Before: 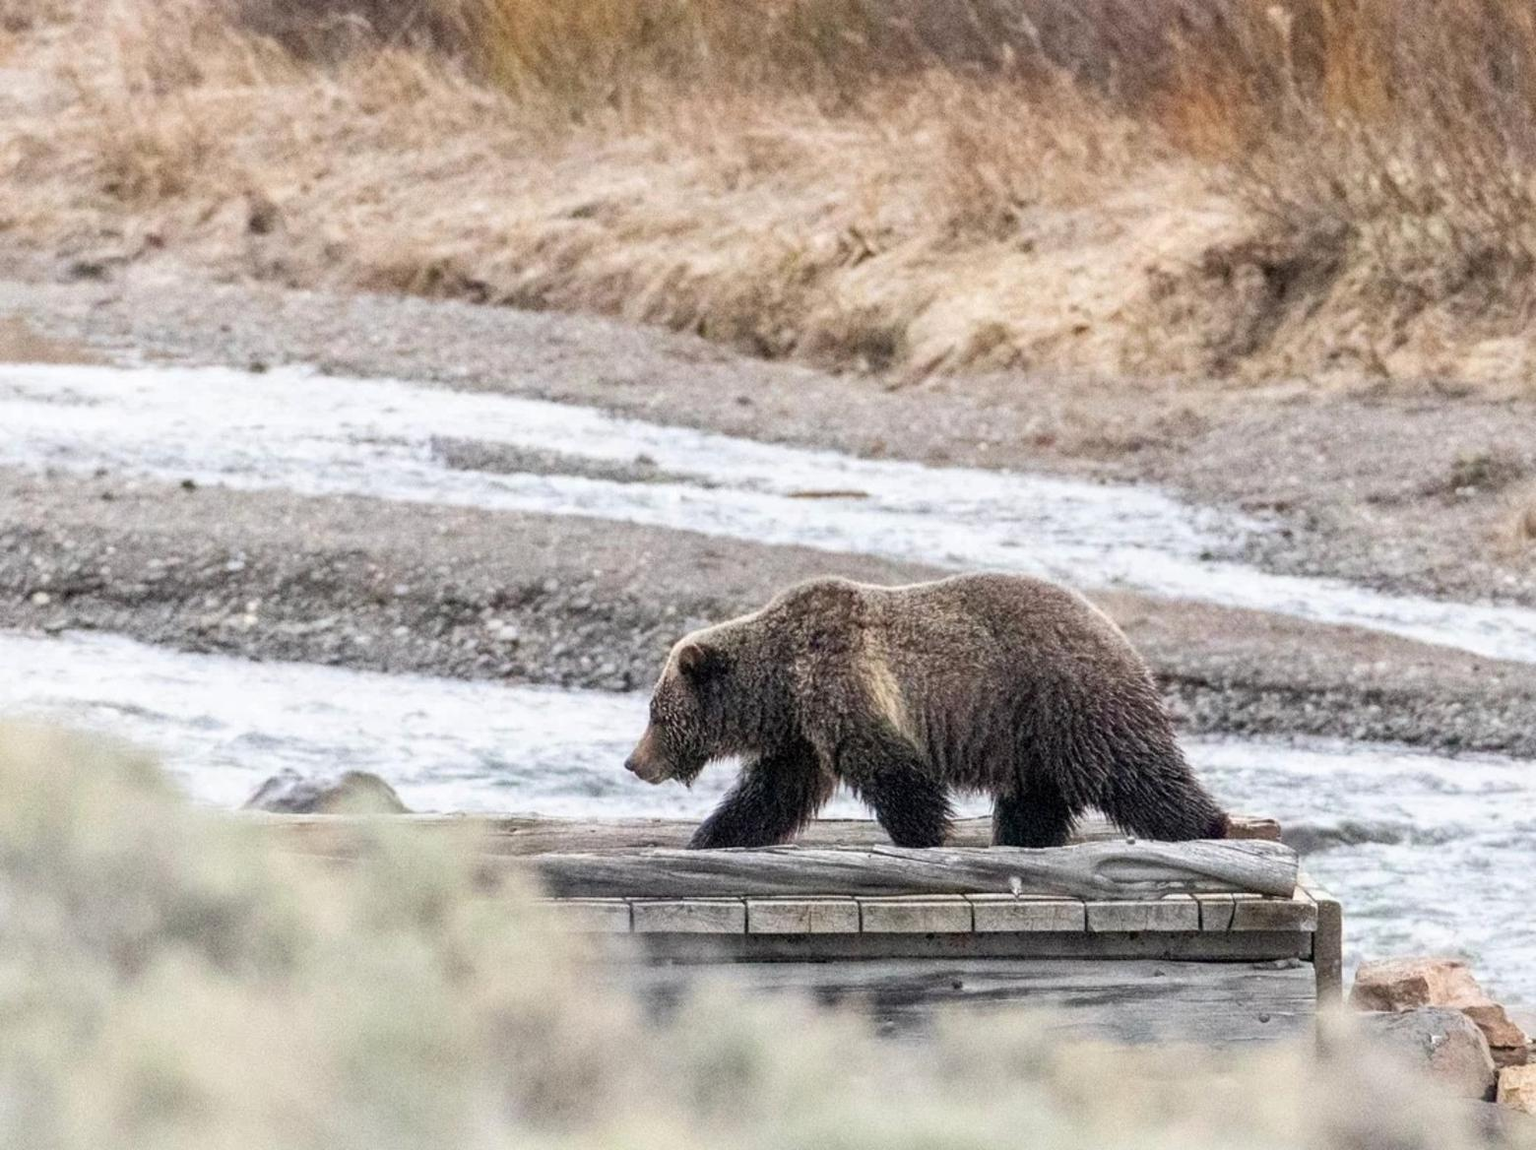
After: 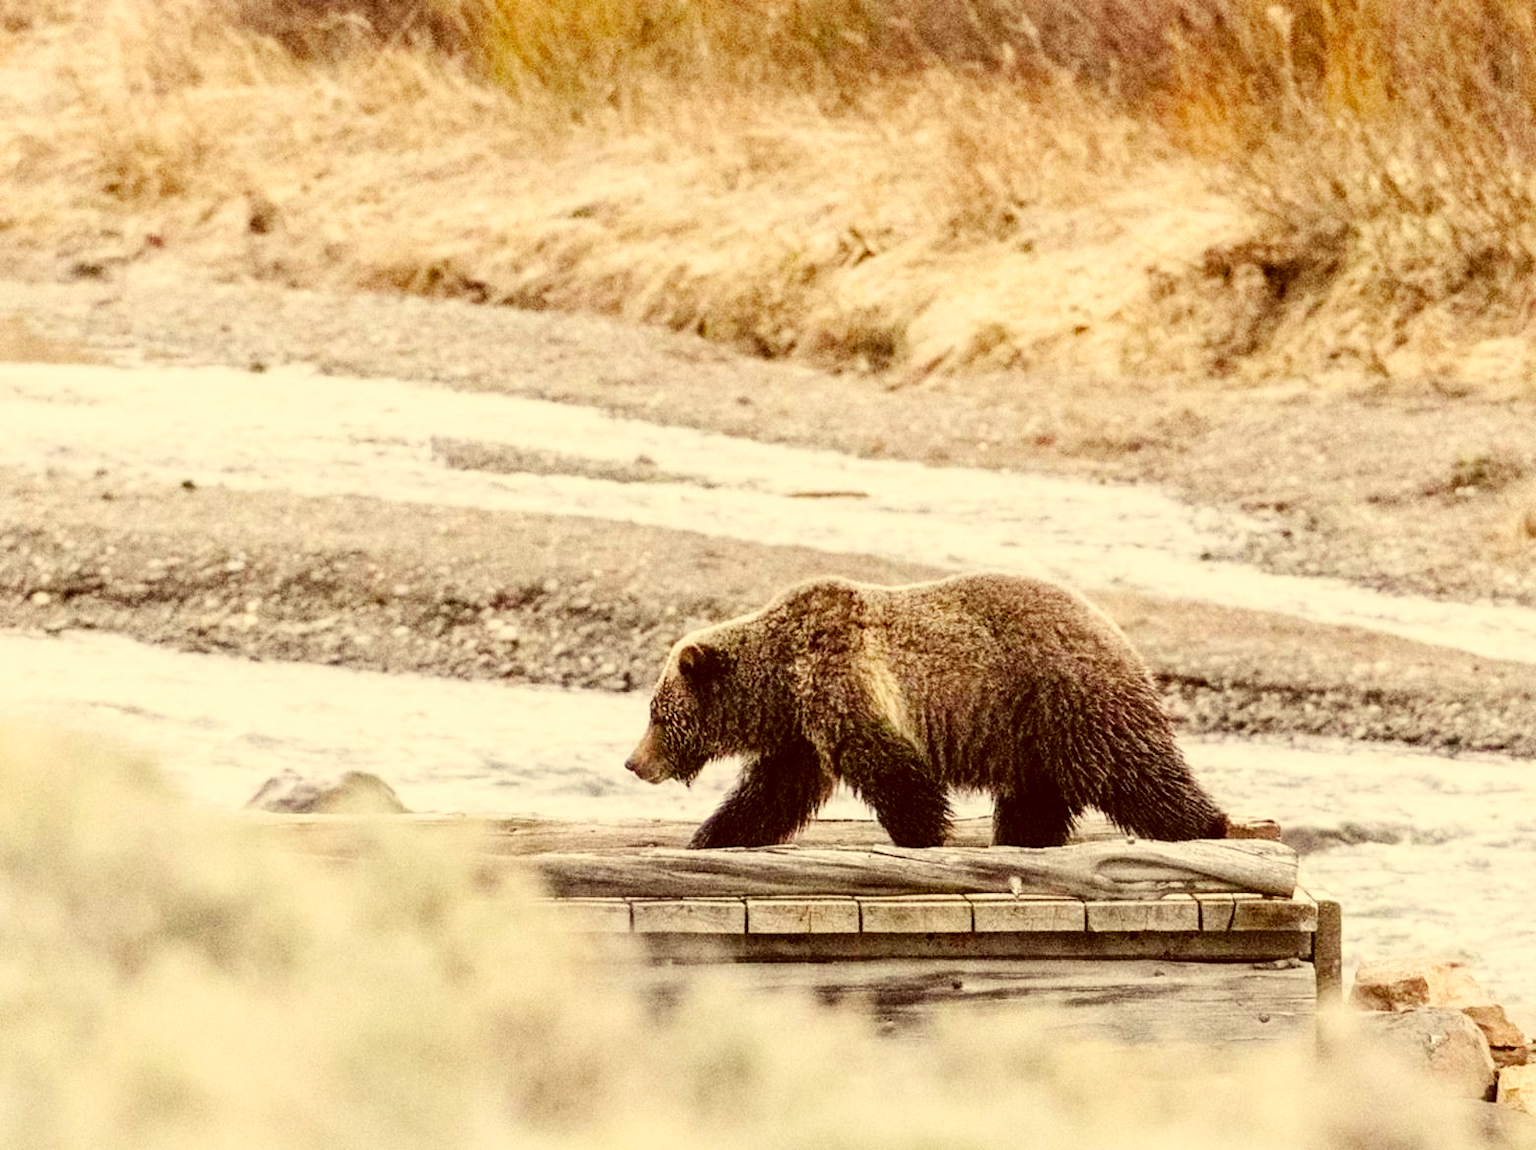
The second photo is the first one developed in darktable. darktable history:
base curve: curves: ch0 [(0, 0) (0.036, 0.025) (0.121, 0.166) (0.206, 0.329) (0.605, 0.79) (1, 1)], preserve colors none
color correction: highlights a* 1.12, highlights b* 24.26, shadows a* 15.58, shadows b* 24.26
